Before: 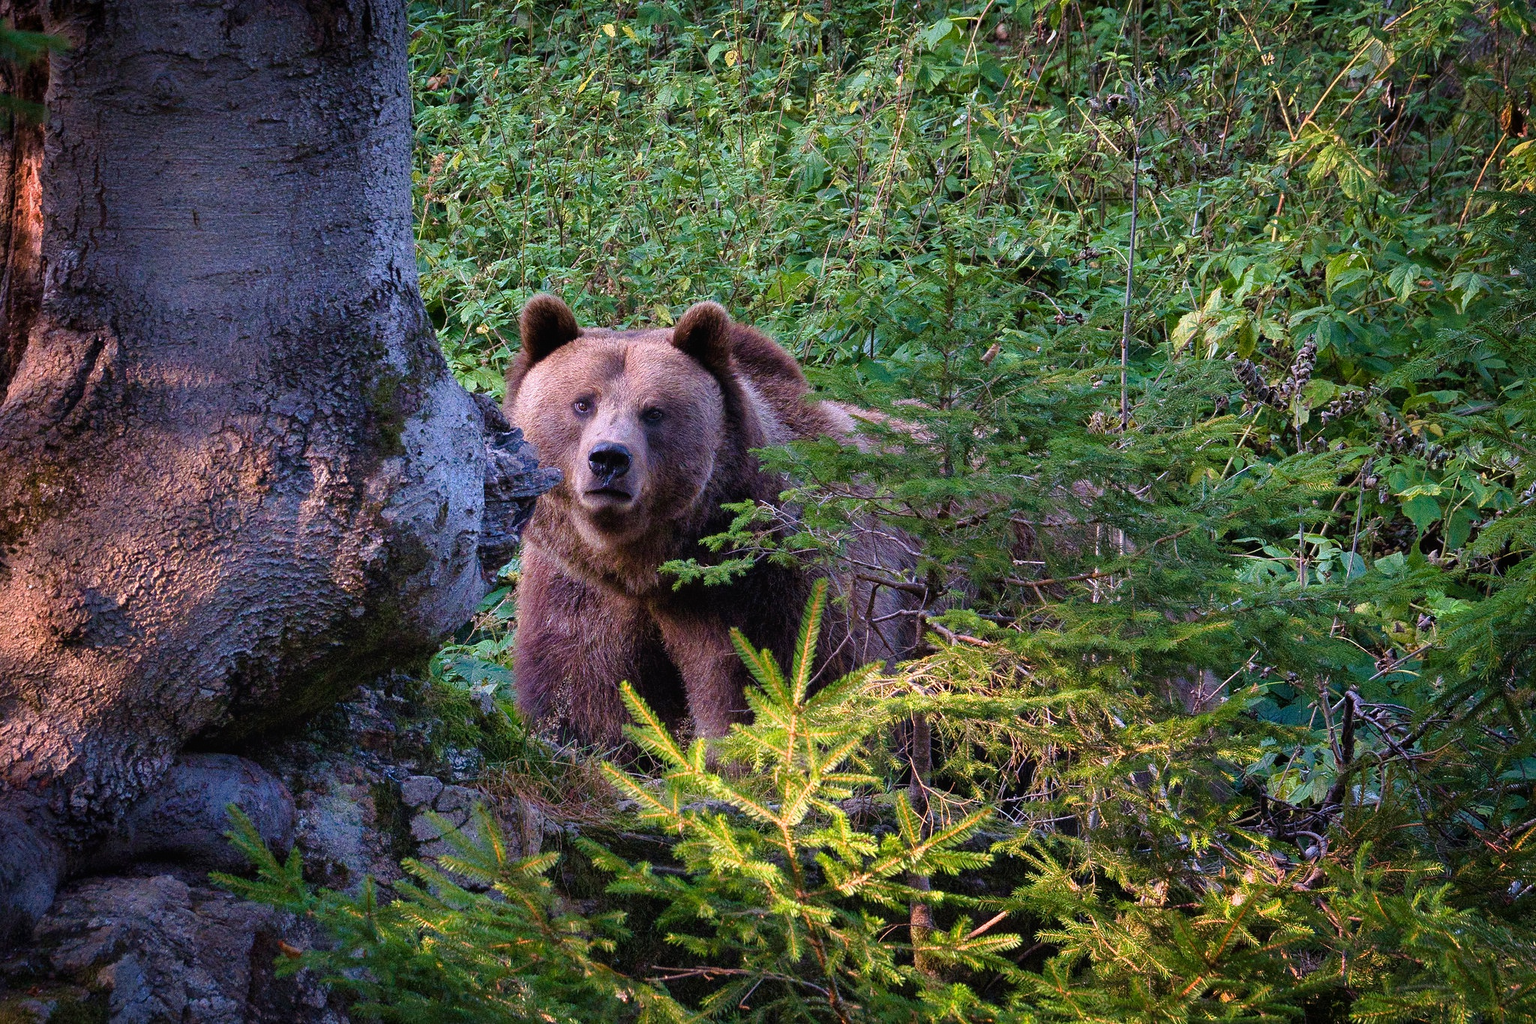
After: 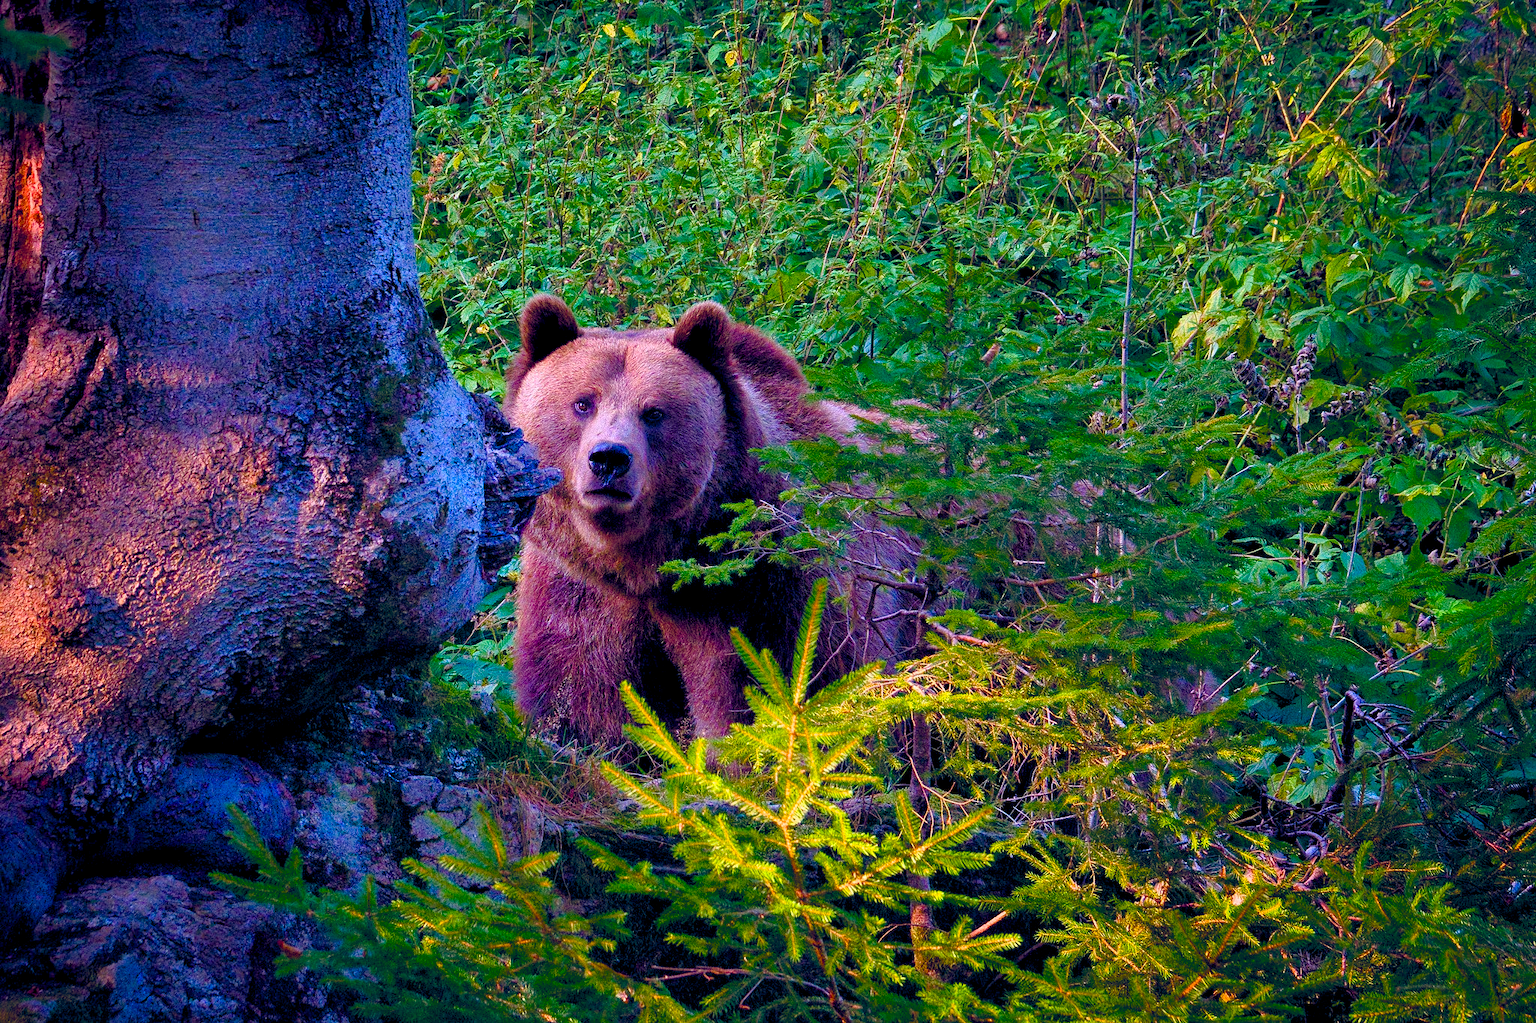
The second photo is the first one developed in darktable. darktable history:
color balance rgb: global offset › luminance -0.286%, global offset › chroma 0.311%, global offset › hue 259.06°, linear chroma grading › global chroma 41.444%, perceptual saturation grading › global saturation 34.909%, perceptual saturation grading › highlights -29.993%, perceptual saturation grading › shadows 35.259%, global vibrance 20%
